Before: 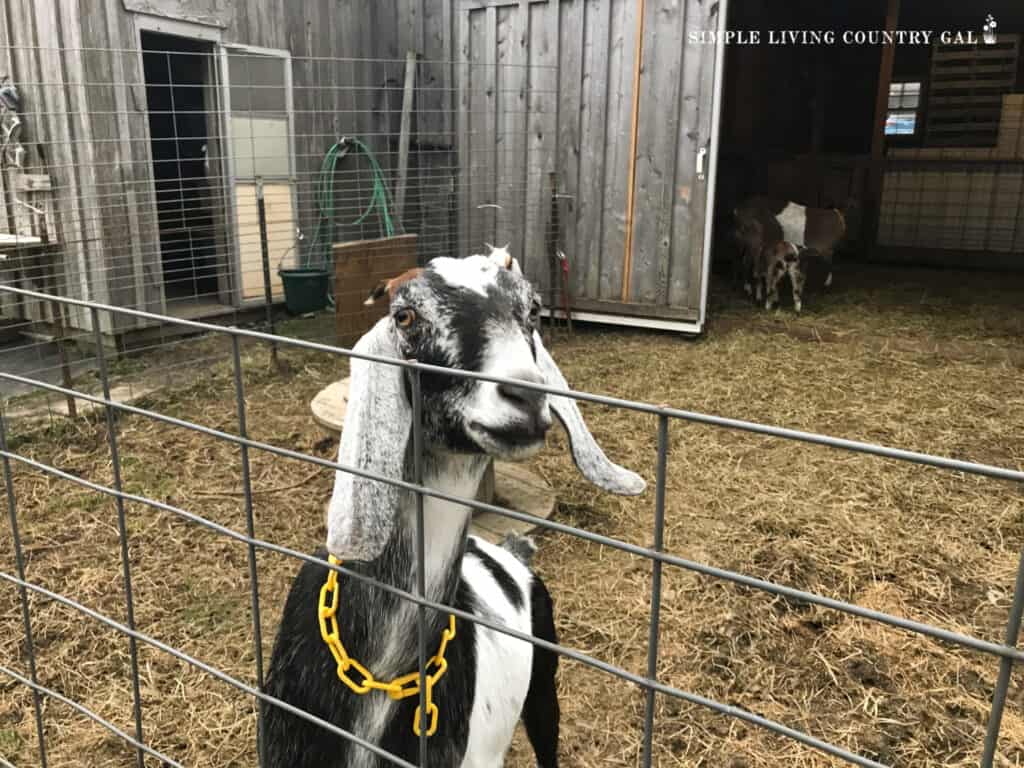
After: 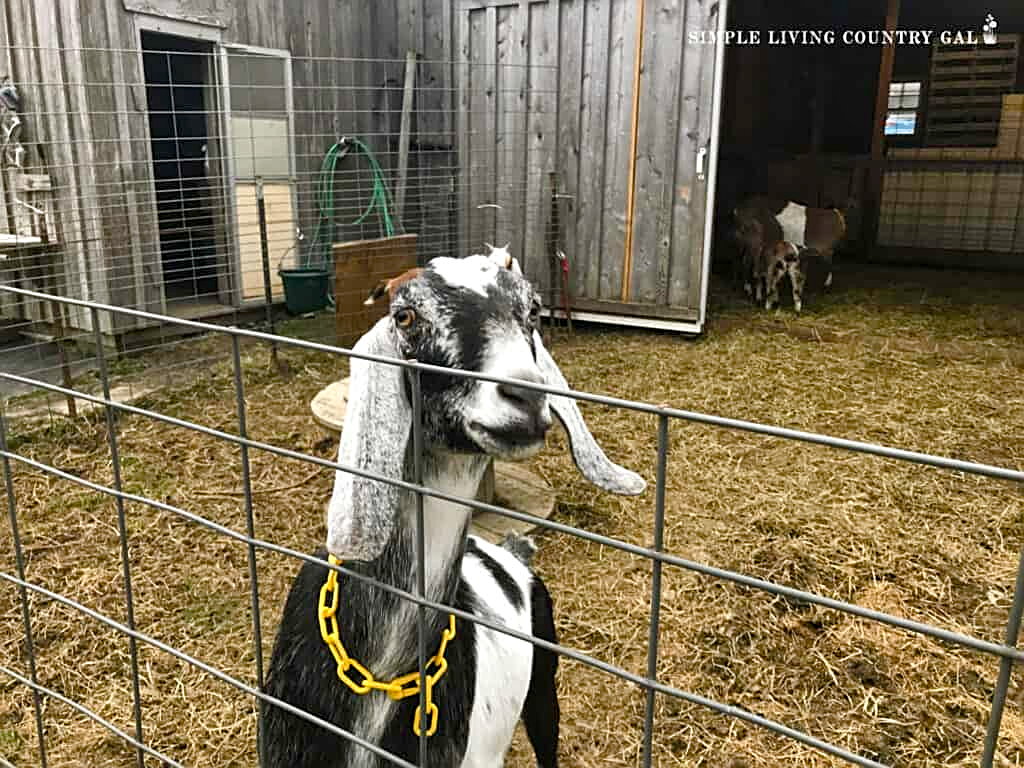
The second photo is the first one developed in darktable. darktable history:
local contrast: highlights 103%, shadows 97%, detail 119%, midtone range 0.2
sharpen: on, module defaults
color balance rgb: linear chroma grading › global chroma 9.733%, perceptual saturation grading › global saturation 20%, perceptual saturation grading › highlights -25.1%, perceptual saturation grading › shadows 26.1%
shadows and highlights: shadows 39.47, highlights -55.34, low approximation 0.01, soften with gaussian
